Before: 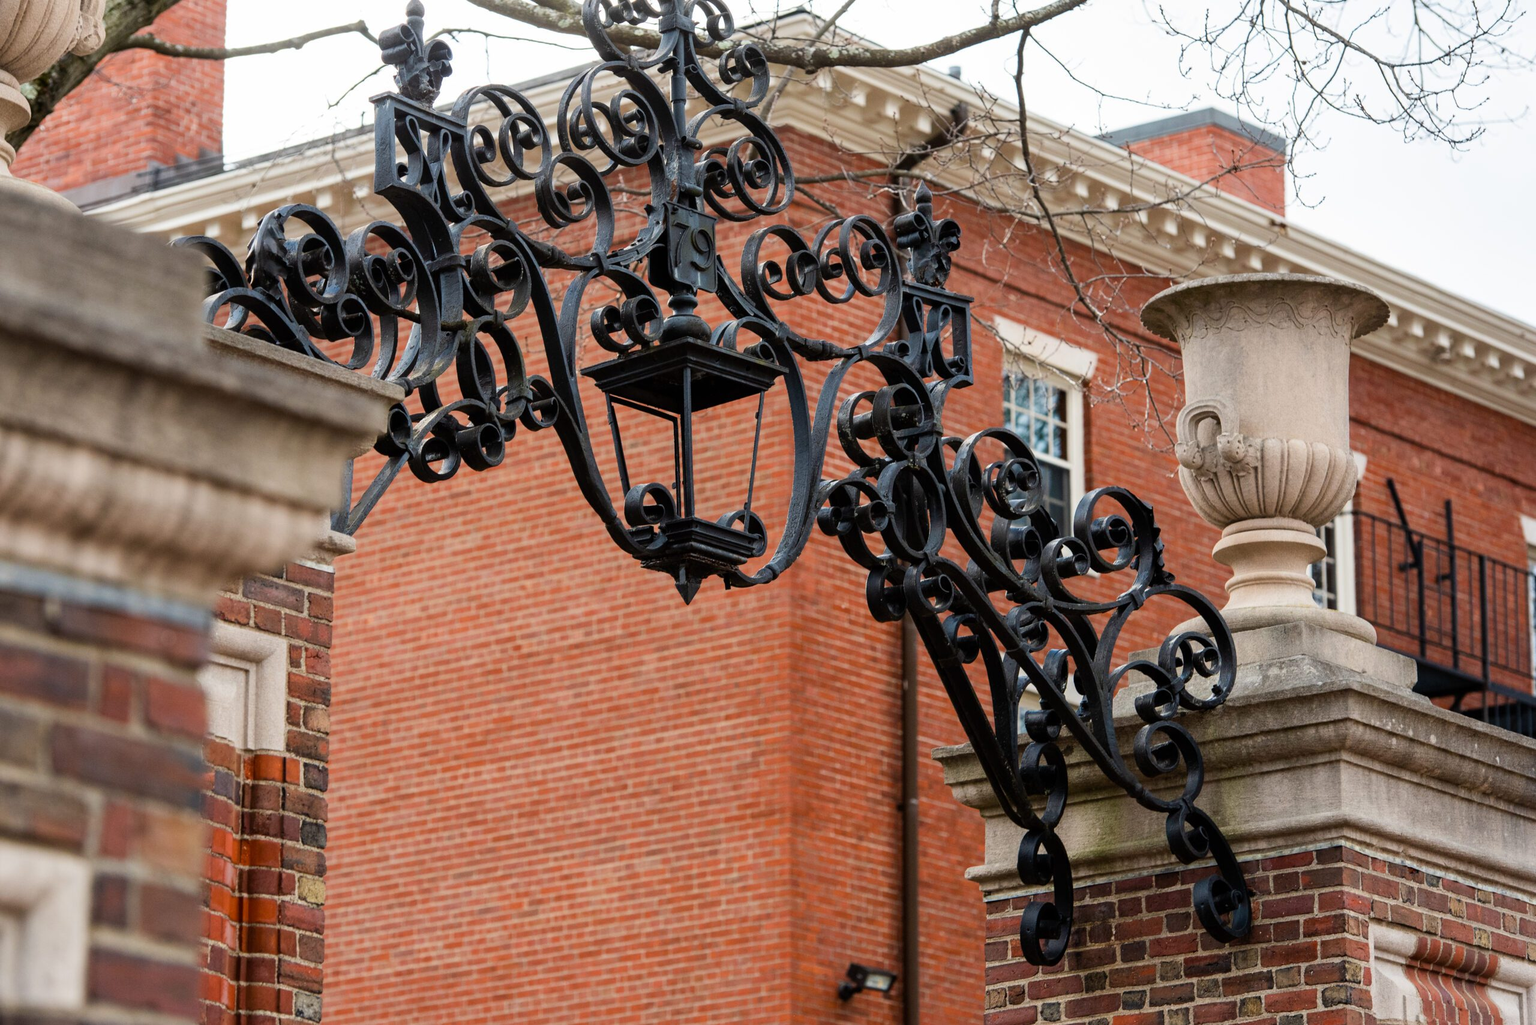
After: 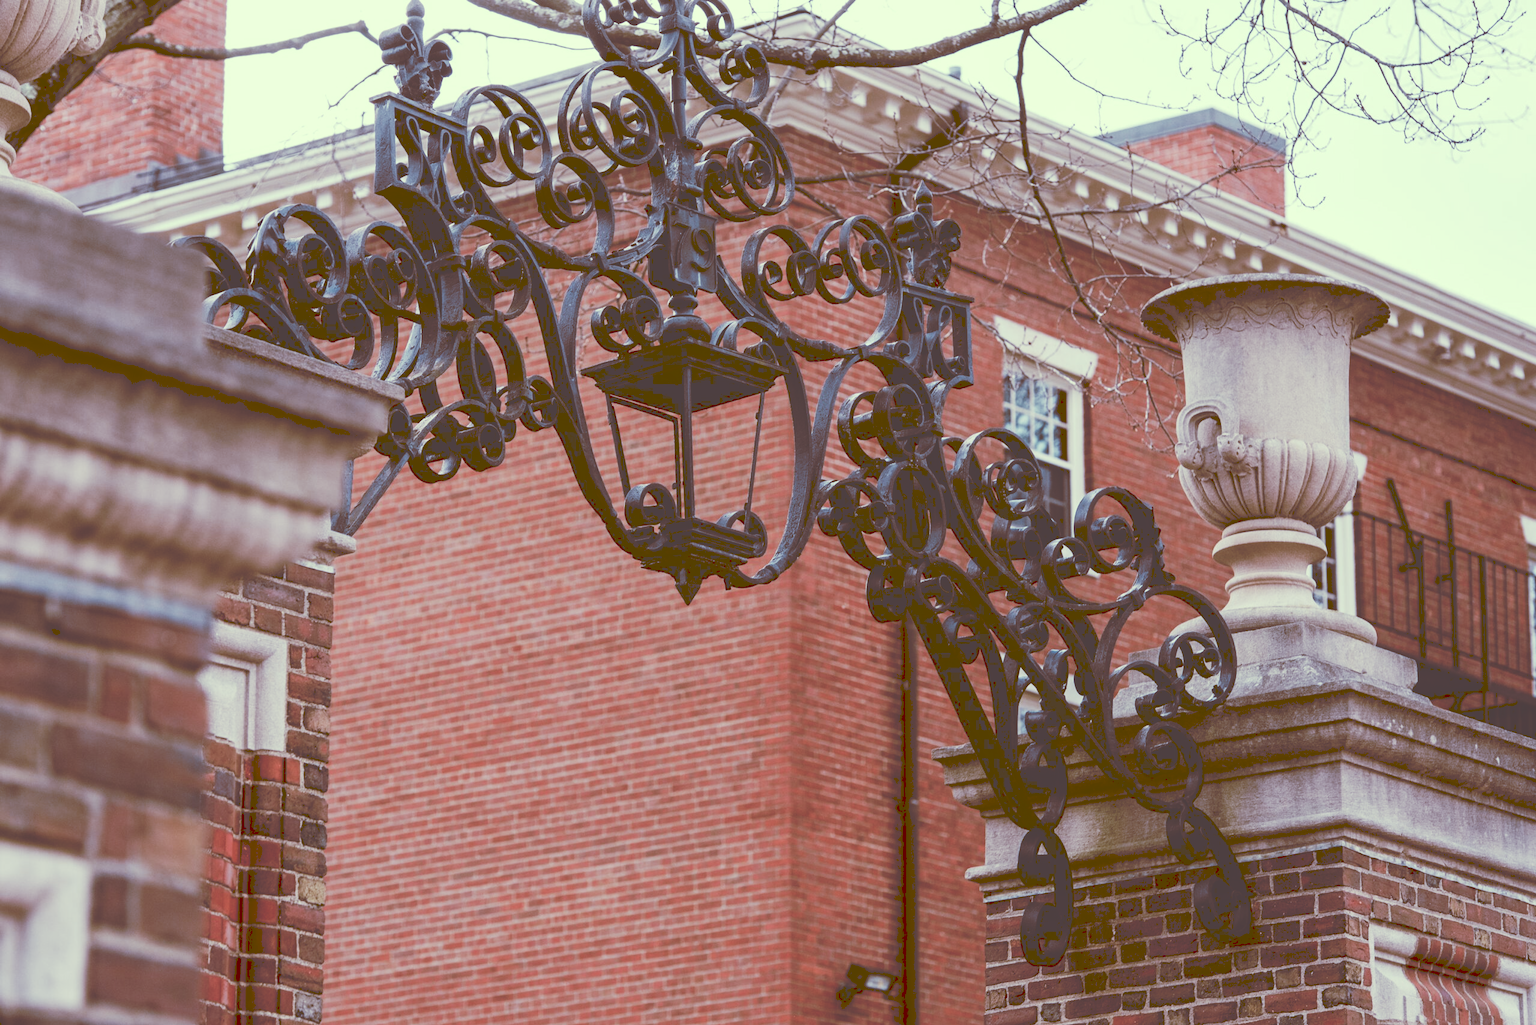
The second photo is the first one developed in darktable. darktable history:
tone curve: curves: ch0 [(0, 0) (0.003, 0.273) (0.011, 0.276) (0.025, 0.276) (0.044, 0.28) (0.069, 0.283) (0.1, 0.288) (0.136, 0.293) (0.177, 0.302) (0.224, 0.321) (0.277, 0.349) (0.335, 0.393) (0.399, 0.448) (0.468, 0.51) (0.543, 0.589) (0.623, 0.677) (0.709, 0.761) (0.801, 0.839) (0.898, 0.909) (1, 1)], preserve colors none
color look up table: target L [94.07, 85.23, 87.01, 78.69, 53.34, 52.73, 51.96, 50.96, 57.53, 43.91, 27.29, 11.04, 201, 76.05, 71.66, 66.58, 58.94, 59.01, 54.36, 51.54, 49, 45.46, 28.6, 19.18, 9.005, 6.833, 87.14, 80.2, 64.35, 65.35, 67.75, 59.6, 47.47, 53.24, 36.3, 37.67, 41.73, 26.1, 25.15, 14.96, 15.75, 7.865, 93.29, 77.14, 79.45, 71.11, 54.9, 34.66, 38.48], target a [-14.77, -13.69, -44.49, -51.21, -28.21, 5.824, -19.7, -6.582, -7.965, -14.06, 0.114, 34.65, 0, 3.228, 15.22, 25.1, 43.96, 23.64, 56.79, 32.22, 9.327, 58.57, 14.71, 47.34, 43.47, 38.83, 0.331, 14.56, 4.238, 32.01, -6.721, 40.57, 32.54, 27.87, 19.1, 9.833, 25.35, 28.41, 15.05, 29.19, 40.68, 41.17, -23.81, -10.08, -22.56, -25.99, -7.784, 4.73, -1.855], target b [26.89, 45.79, 16.04, 36.75, 32.47, 35.45, 20.31, 13.86, -5.742, -3.157, 46.15, 18.33, -0.001, 4.86, 18.81, 29.81, 12.07, -2.688, 1.468, 25.1, 0.491, 41.39, 42.46, 32.4, 14.9, 11.19, 5.571, -6.508, -16.28, -11.57, -24.68, -22.46, -10.96, -32.7, -12.27, -37.44, -54.32, 1.892, -48.63, 24.96, -14.45, 12.77, 15.04, -2.123, -5.31, -8.584, -14.72, -4.394, -24.8], num patches 49
